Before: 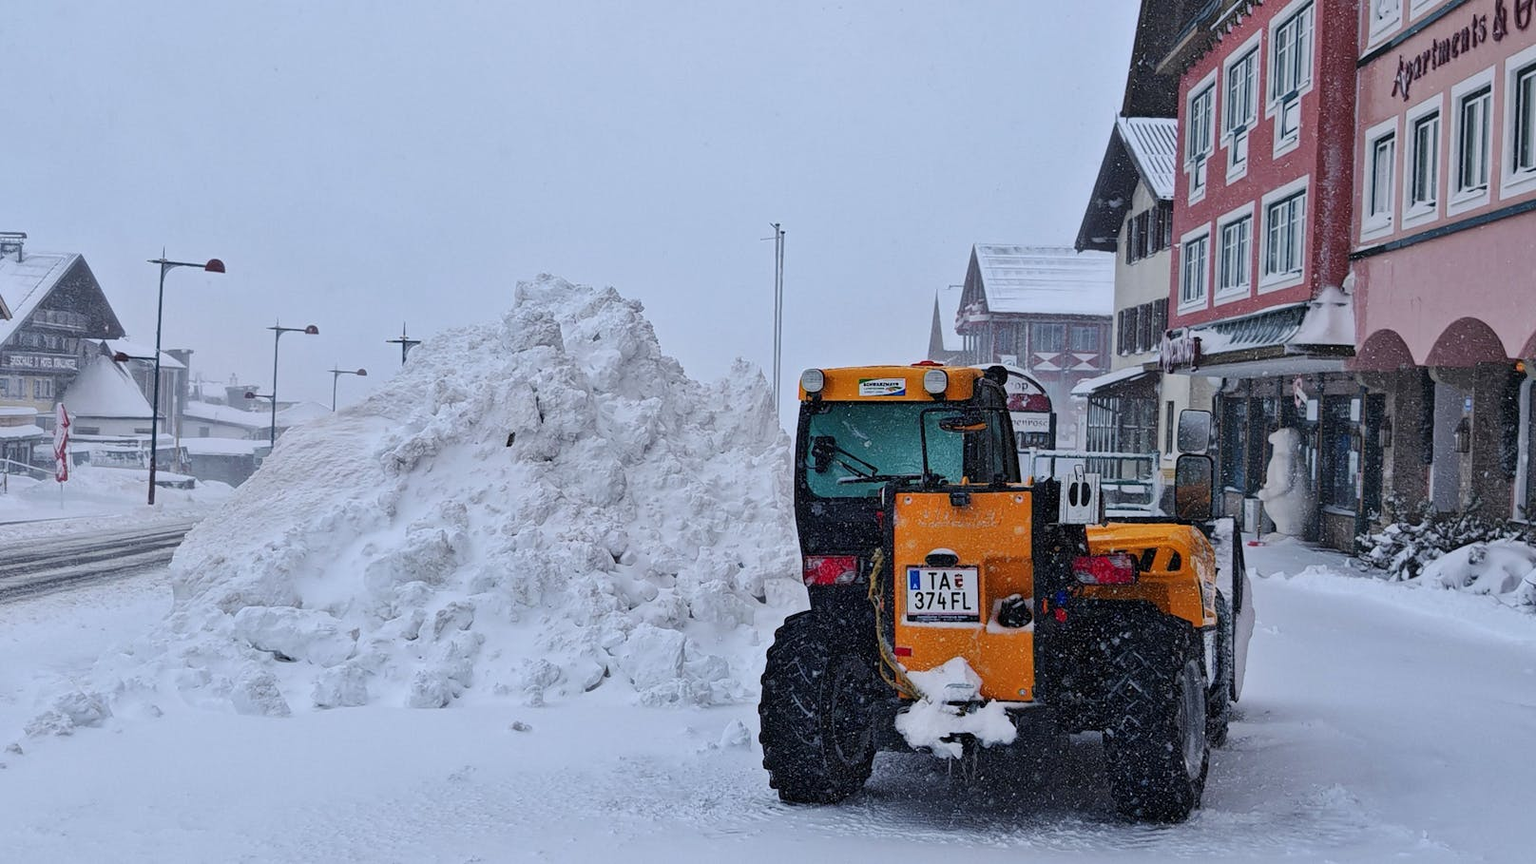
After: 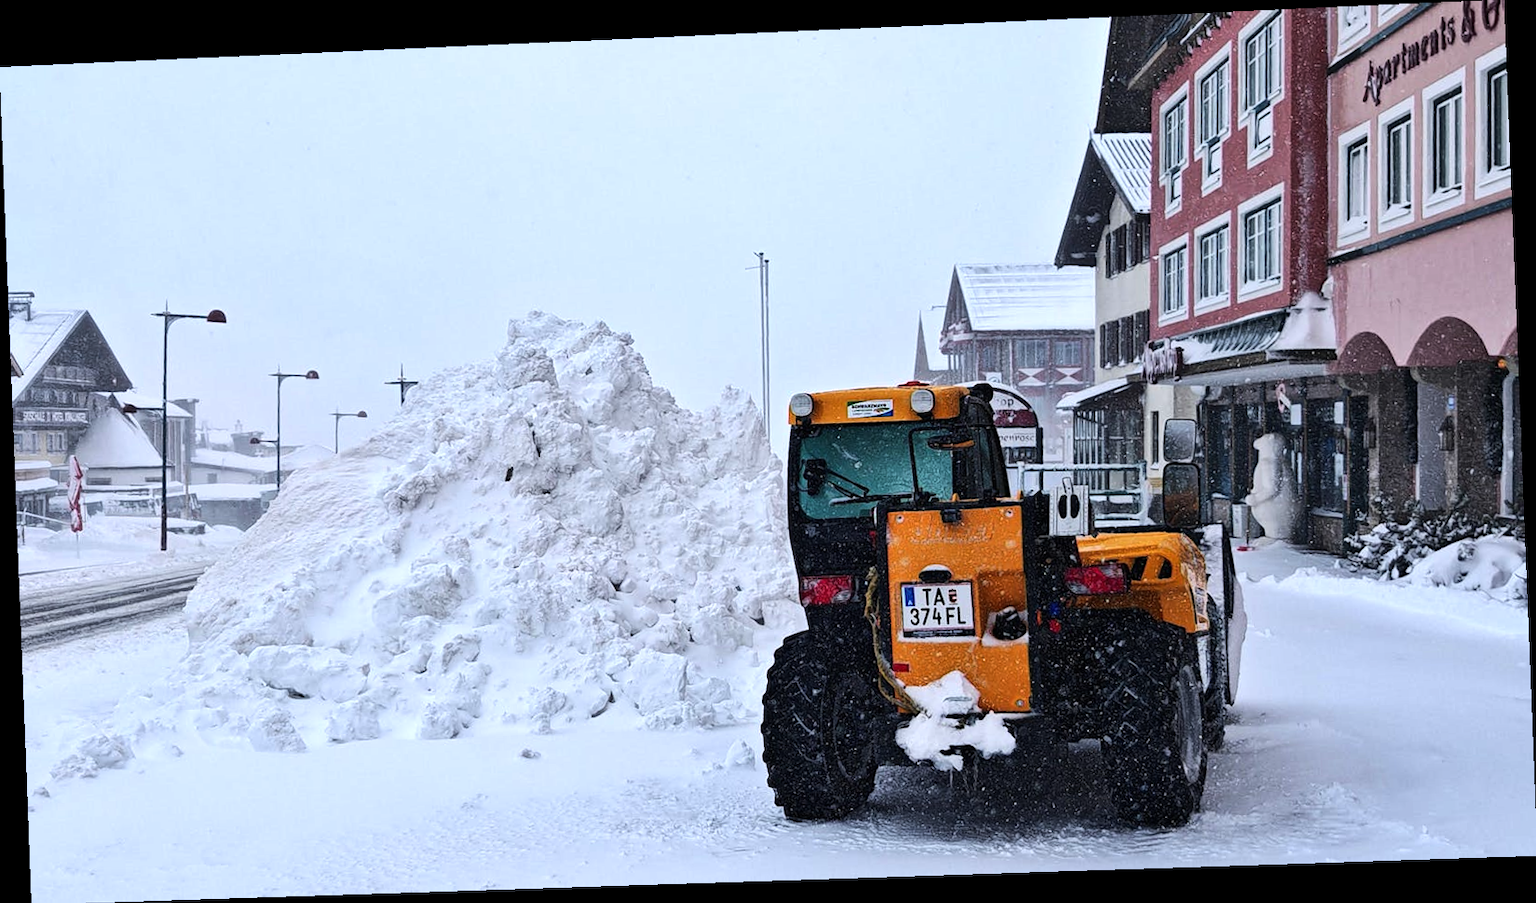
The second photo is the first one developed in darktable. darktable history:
exposure: black level correction 0, compensate exposure bias true, compensate highlight preservation false
rotate and perspective: rotation -2.22°, lens shift (horizontal) -0.022, automatic cropping off
tone equalizer: -8 EV -0.75 EV, -7 EV -0.7 EV, -6 EV -0.6 EV, -5 EV -0.4 EV, -3 EV 0.4 EV, -2 EV 0.6 EV, -1 EV 0.7 EV, +0 EV 0.75 EV, edges refinement/feathering 500, mask exposure compensation -1.57 EV, preserve details no
